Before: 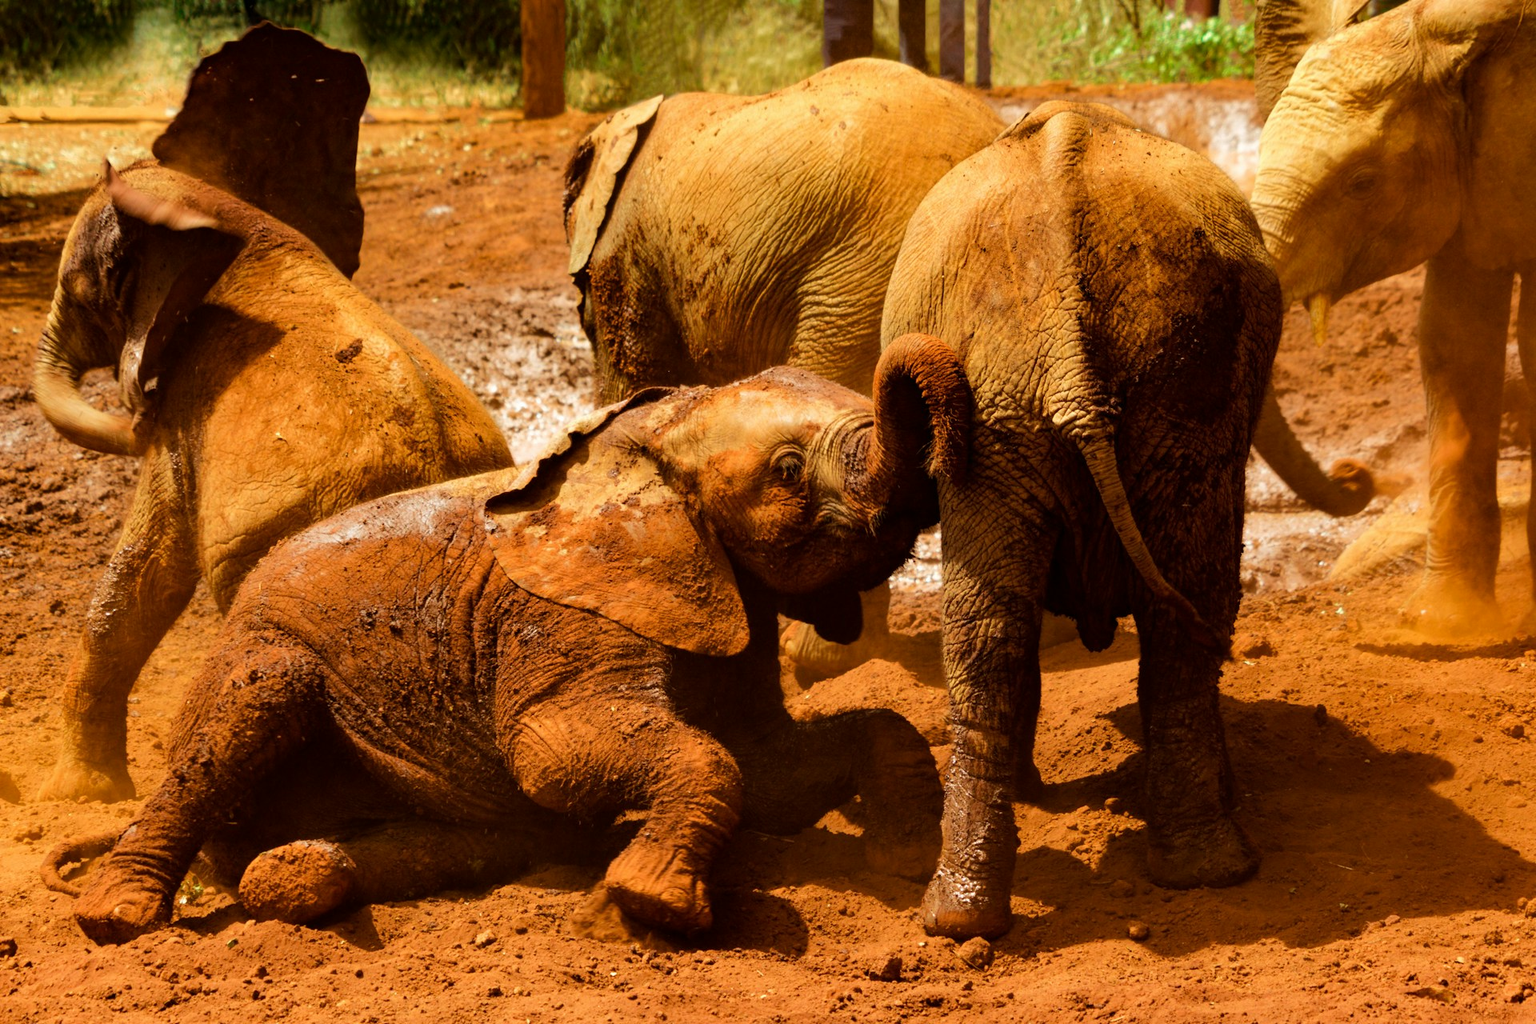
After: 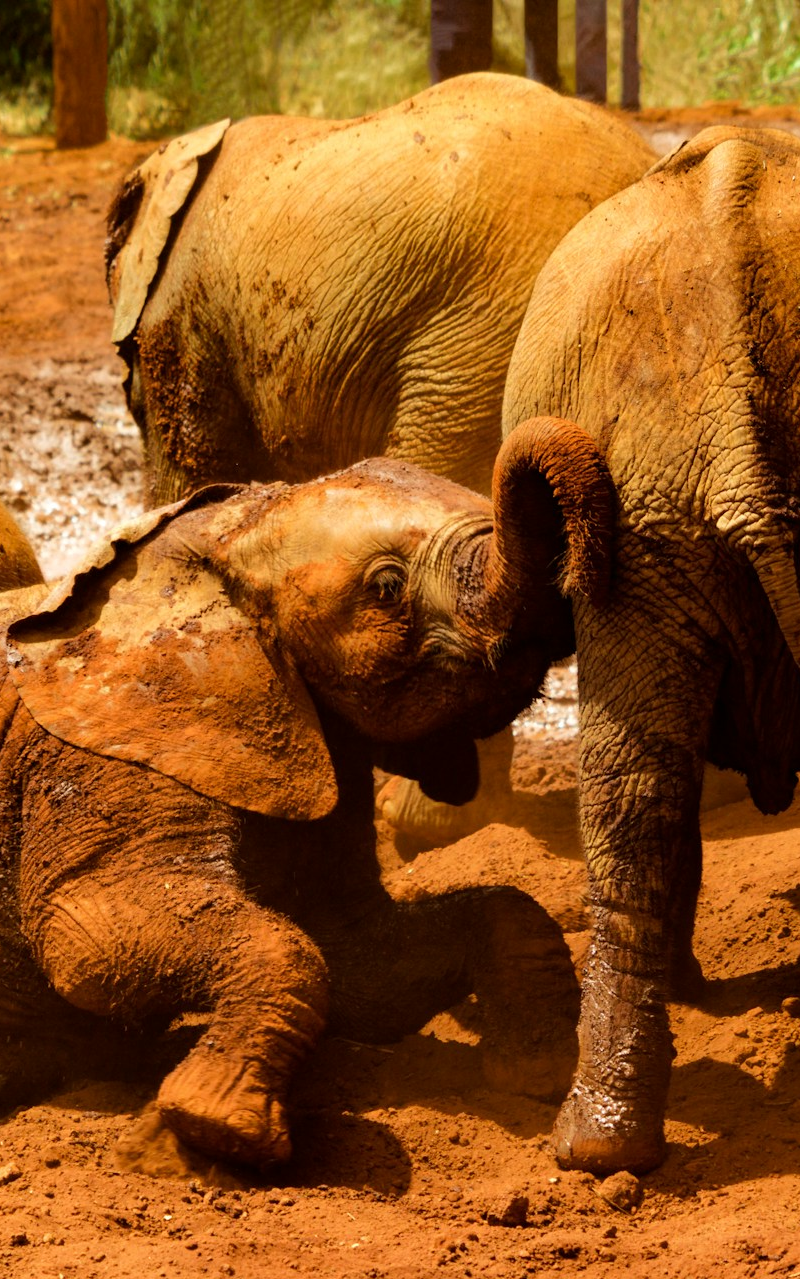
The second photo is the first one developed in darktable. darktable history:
crop: left 31.229%, right 27.105%
tone equalizer: on, module defaults
